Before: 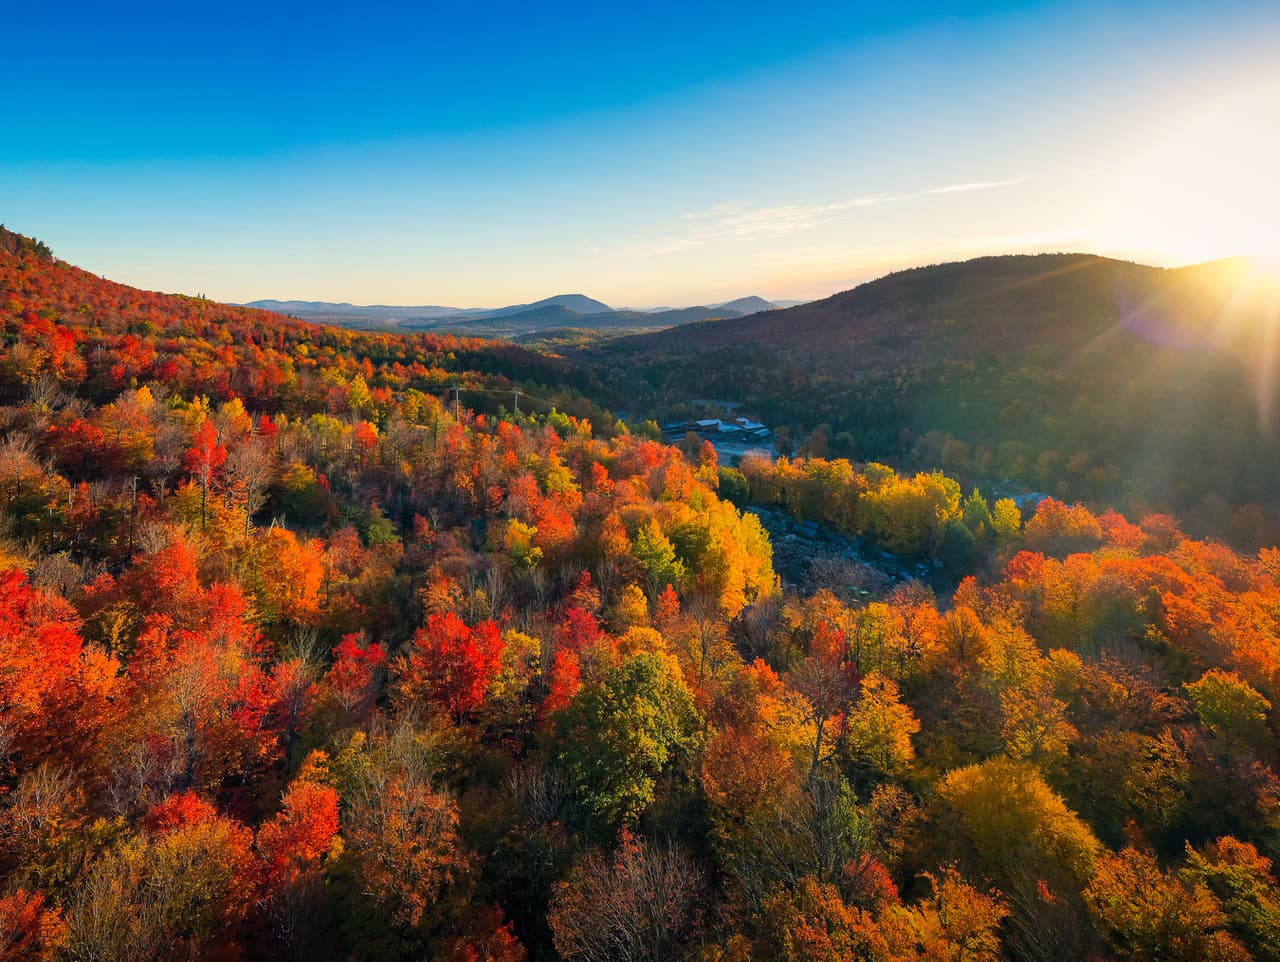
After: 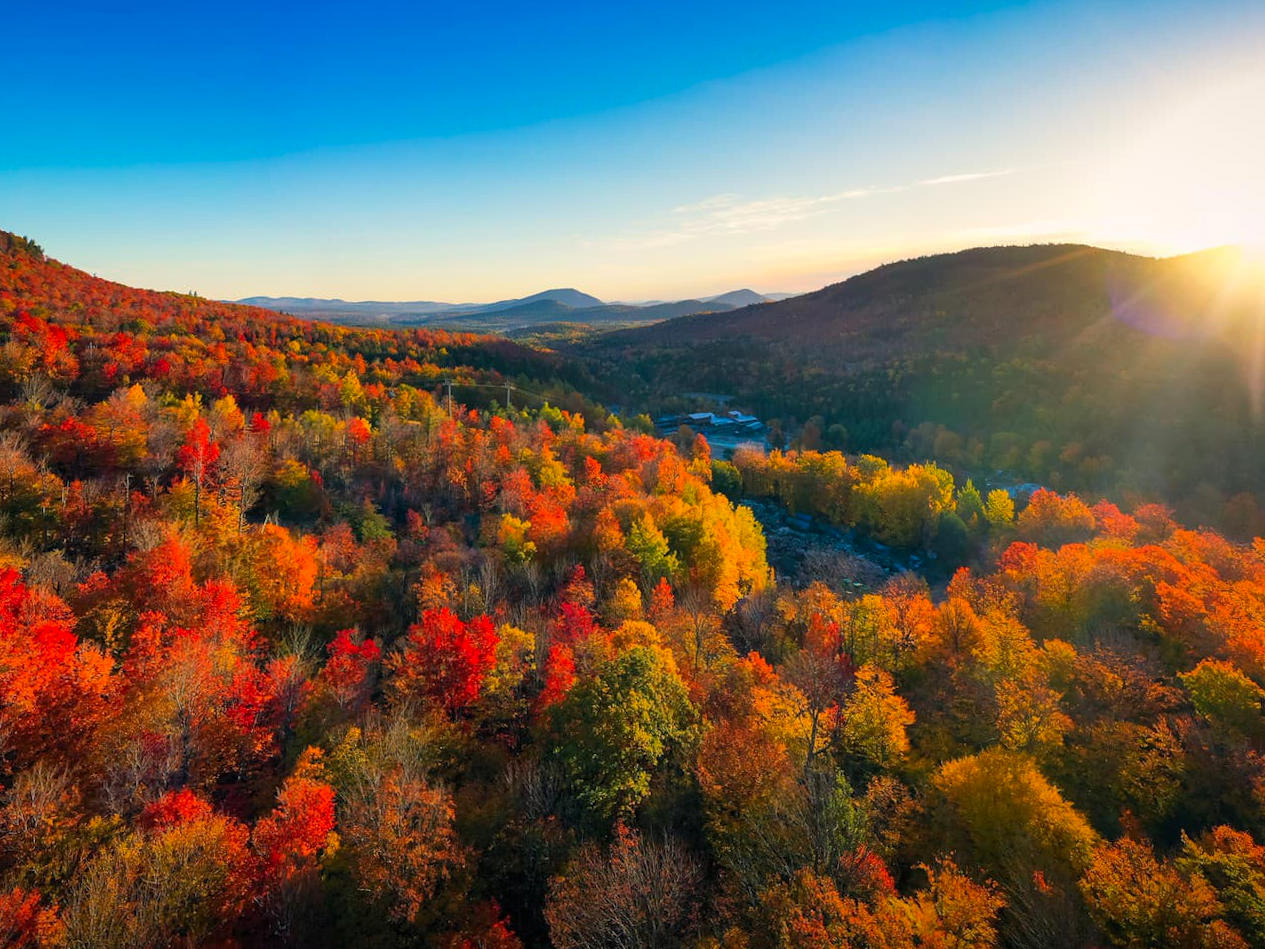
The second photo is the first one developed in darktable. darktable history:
color contrast: green-magenta contrast 1.1, blue-yellow contrast 1.1, unbound 0
rotate and perspective: rotation -0.45°, automatic cropping original format, crop left 0.008, crop right 0.992, crop top 0.012, crop bottom 0.988
